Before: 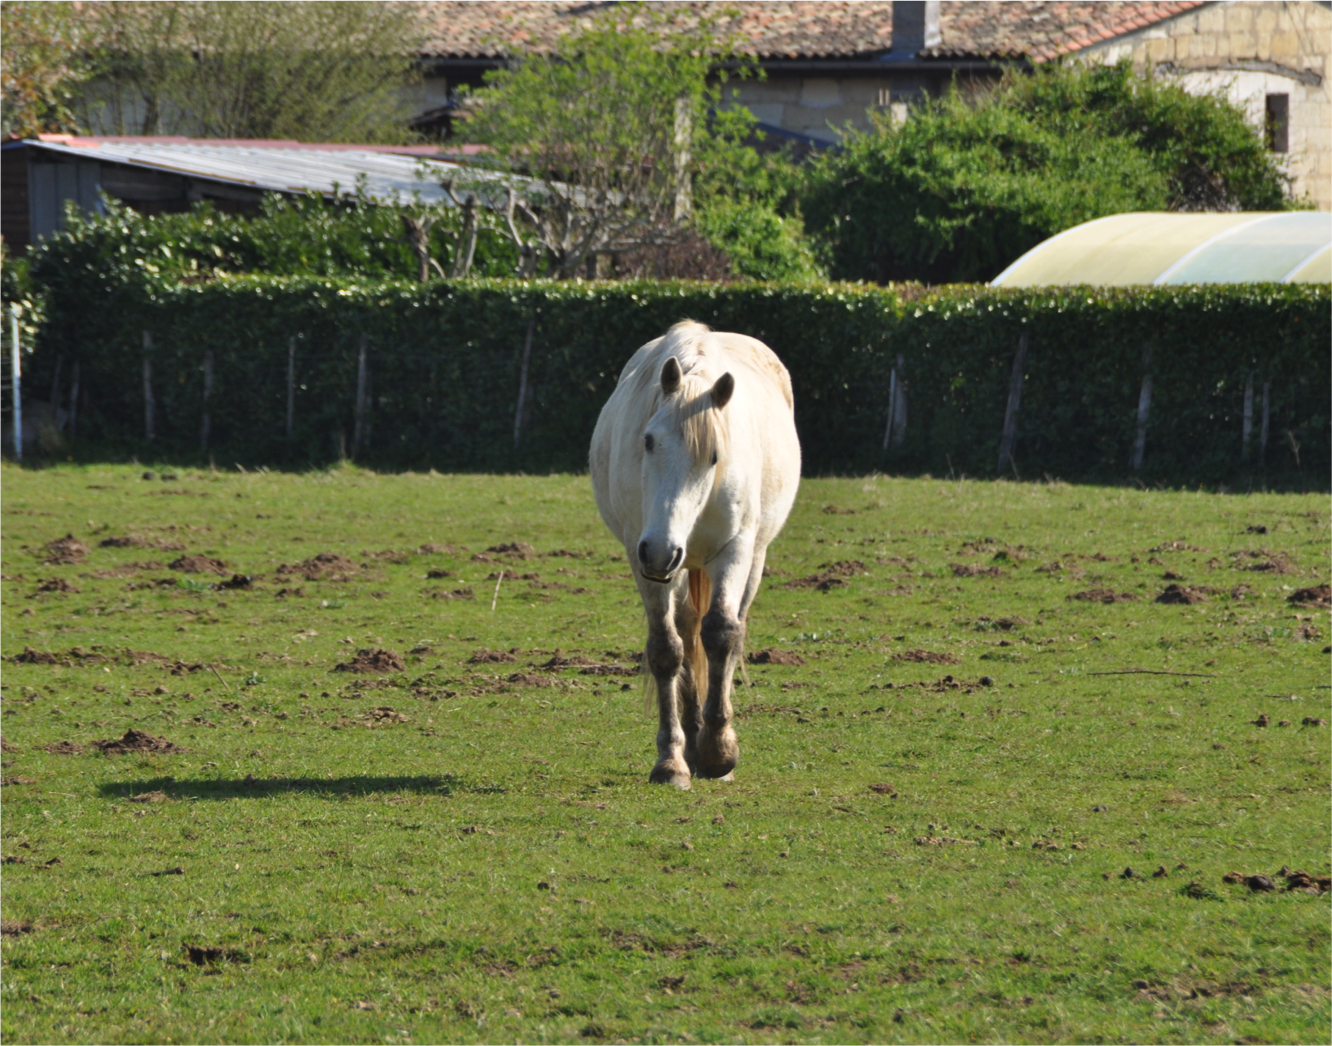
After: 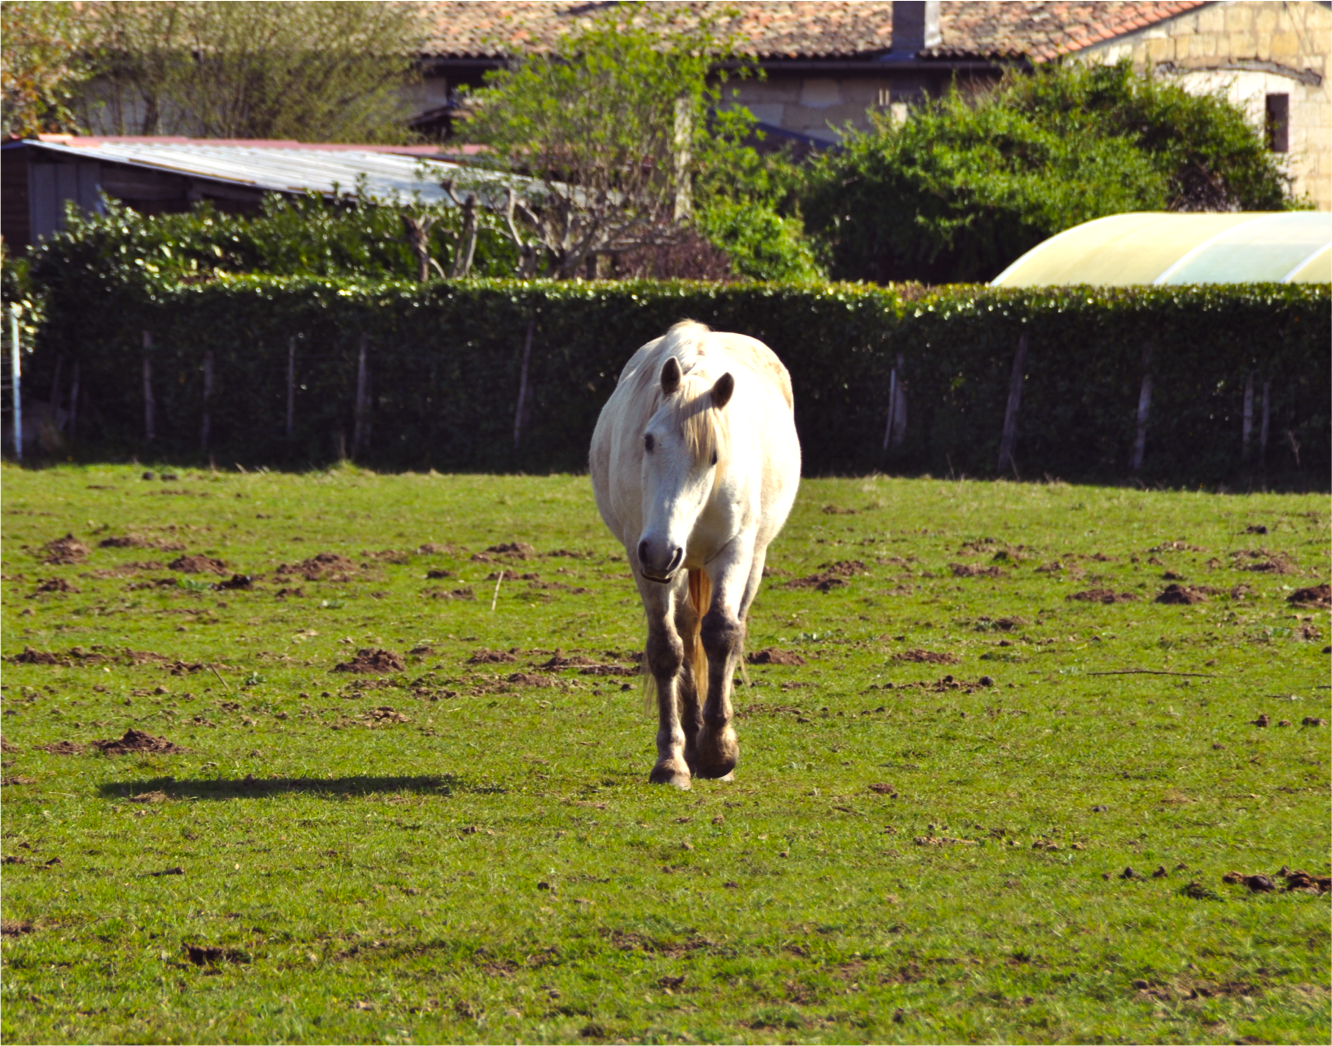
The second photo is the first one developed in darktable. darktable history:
tone equalizer: -8 EV -0.437 EV, -7 EV -0.408 EV, -6 EV -0.326 EV, -5 EV -0.236 EV, -3 EV 0.238 EV, -2 EV 0.361 EV, -1 EV 0.383 EV, +0 EV 0.392 EV, edges refinement/feathering 500, mask exposure compensation -1.57 EV, preserve details no
color balance rgb: shadows lift › luminance 0.431%, shadows lift › chroma 6.779%, shadows lift › hue 300.82°, power › chroma 0.327%, power › hue 24.99°, perceptual saturation grading › global saturation 19.547%, global vibrance 9.24%
color correction: highlights b* 2.91
